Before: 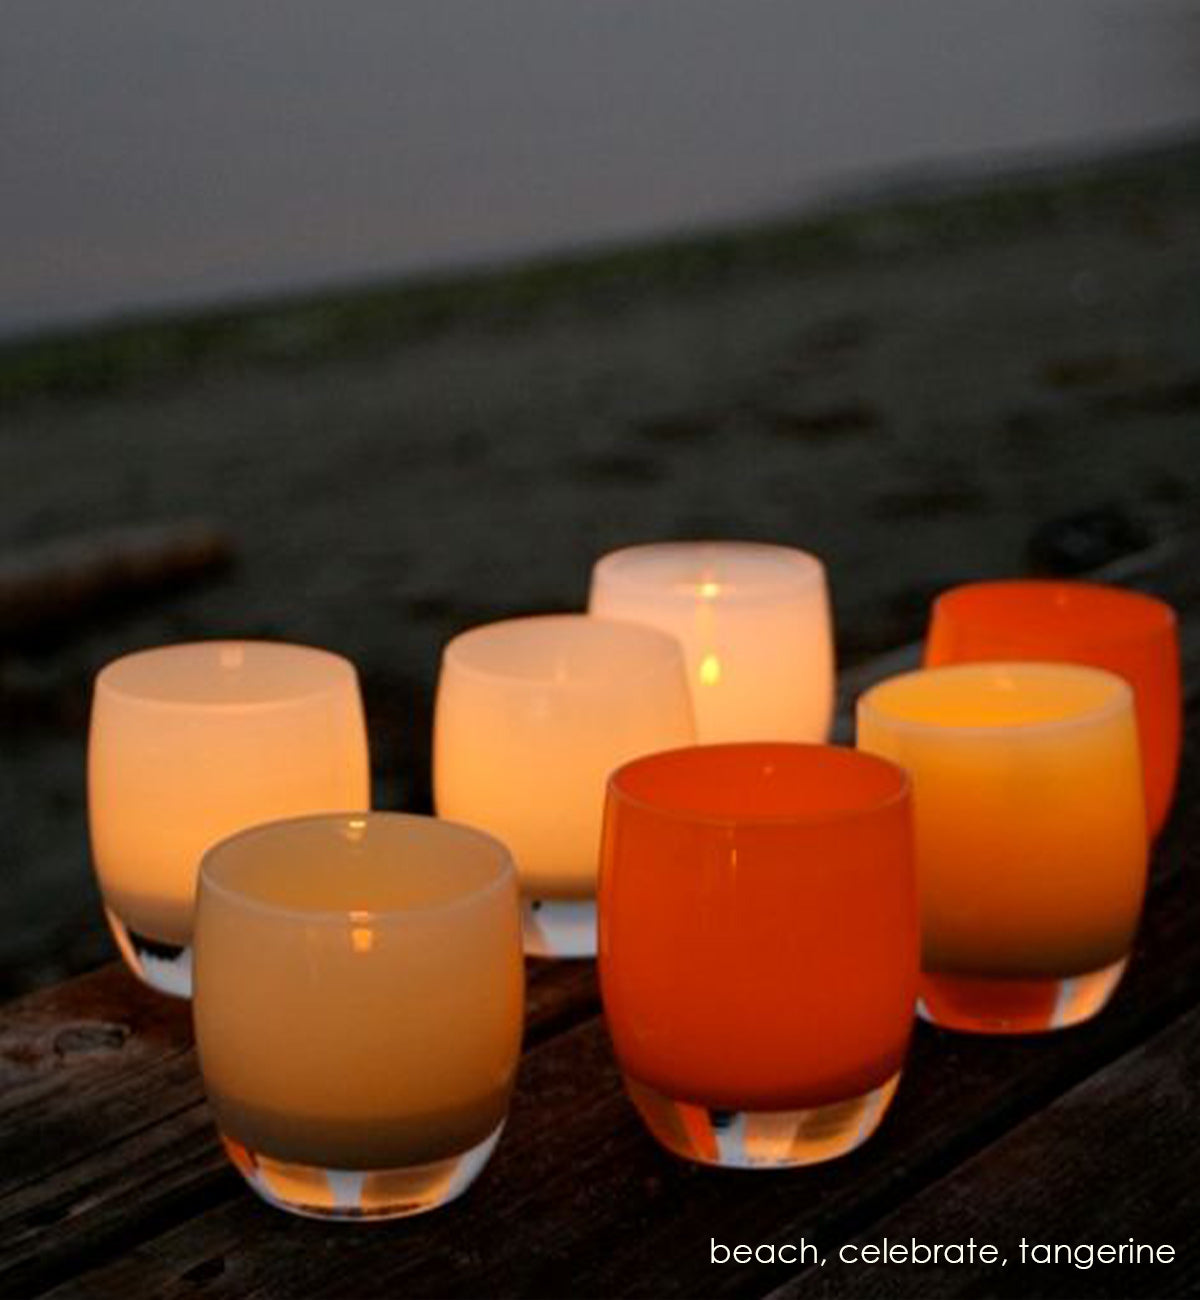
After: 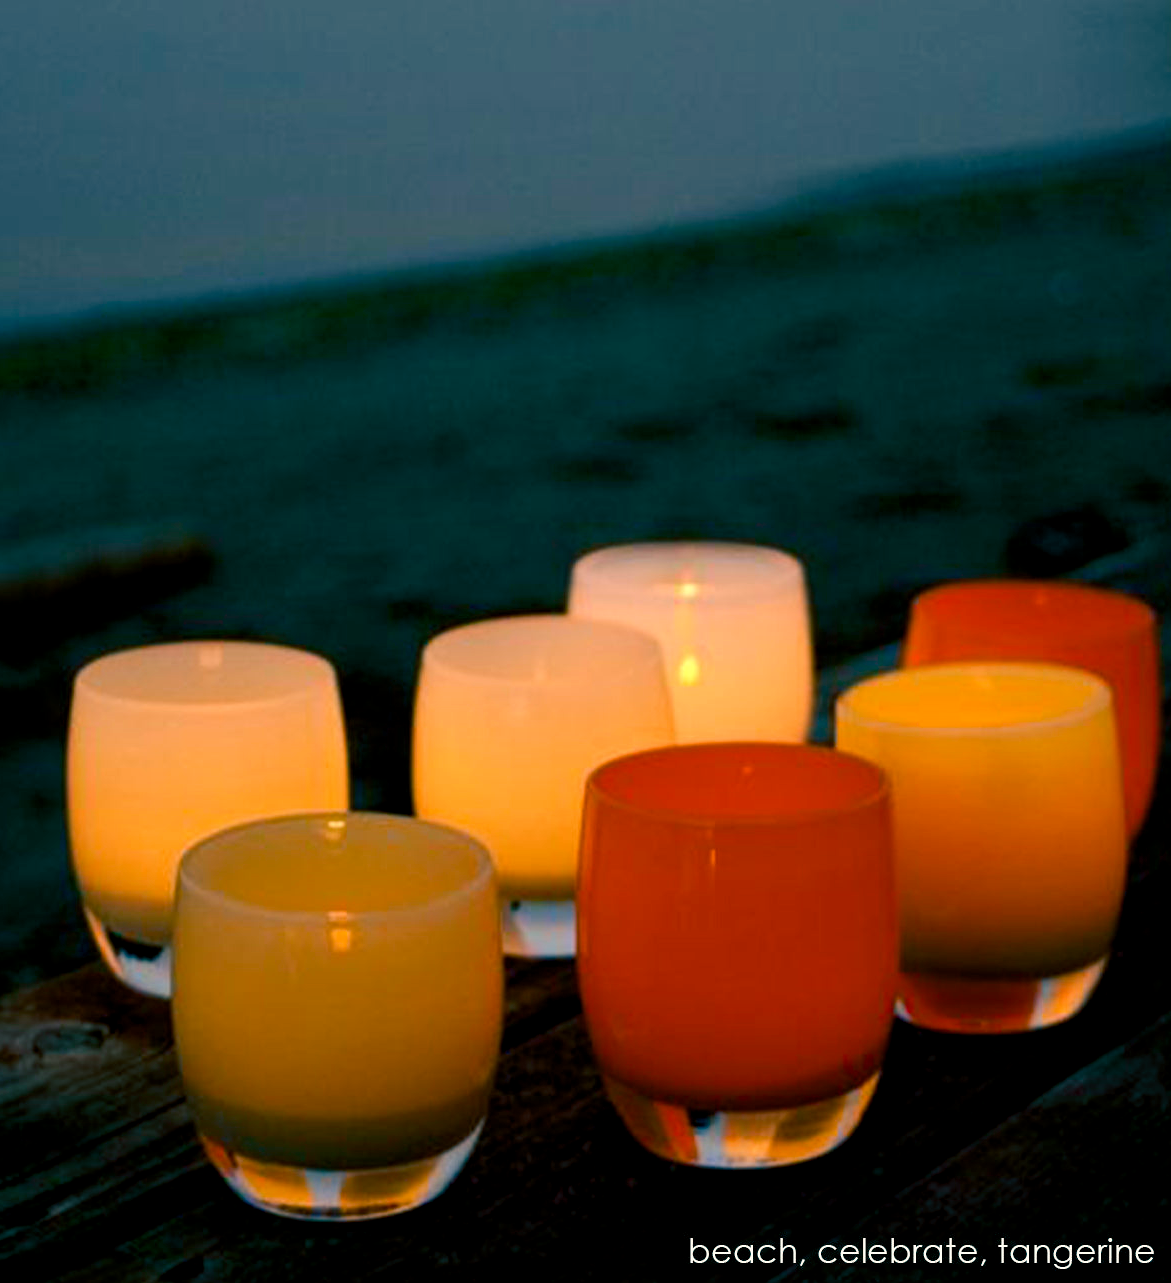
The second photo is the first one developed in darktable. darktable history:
crop and rotate: left 1.774%, right 0.633%, bottom 1.28%
color balance rgb: shadows lift › luminance -28.76%, shadows lift › chroma 10%, shadows lift › hue 230°, power › chroma 0.5%, power › hue 215°, highlights gain › luminance 7.14%, highlights gain › chroma 1%, highlights gain › hue 50°, global offset › luminance -0.29%, global offset › hue 260°, perceptual saturation grading › global saturation 20%, perceptual saturation grading › highlights -13.92%, perceptual saturation grading › shadows 50%
